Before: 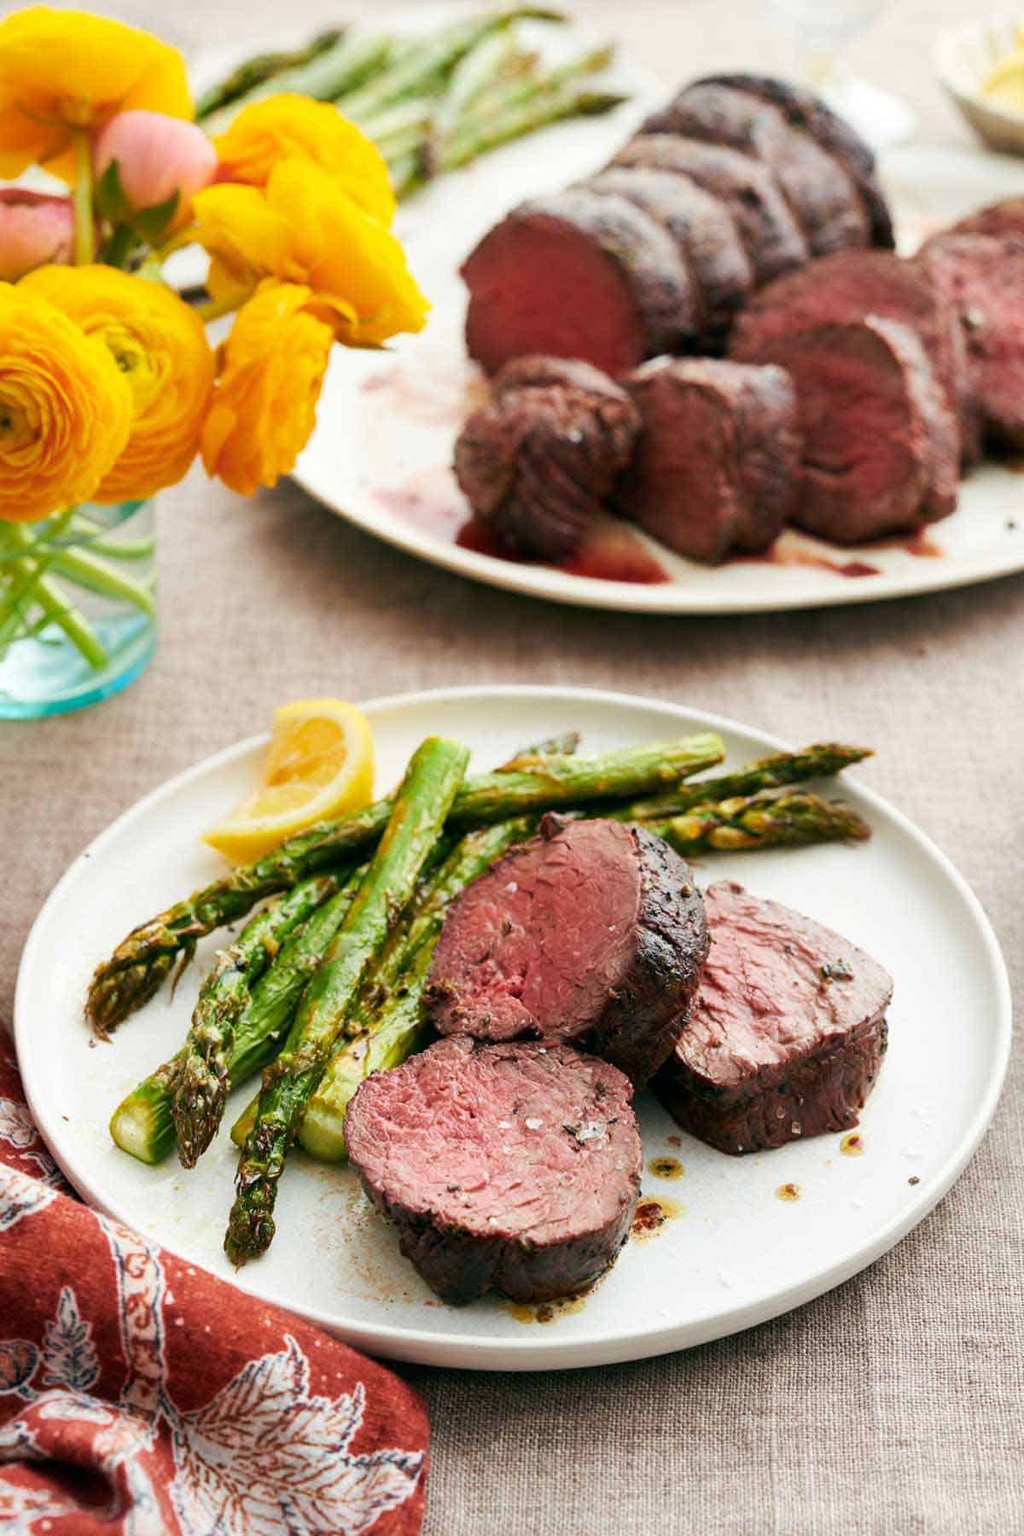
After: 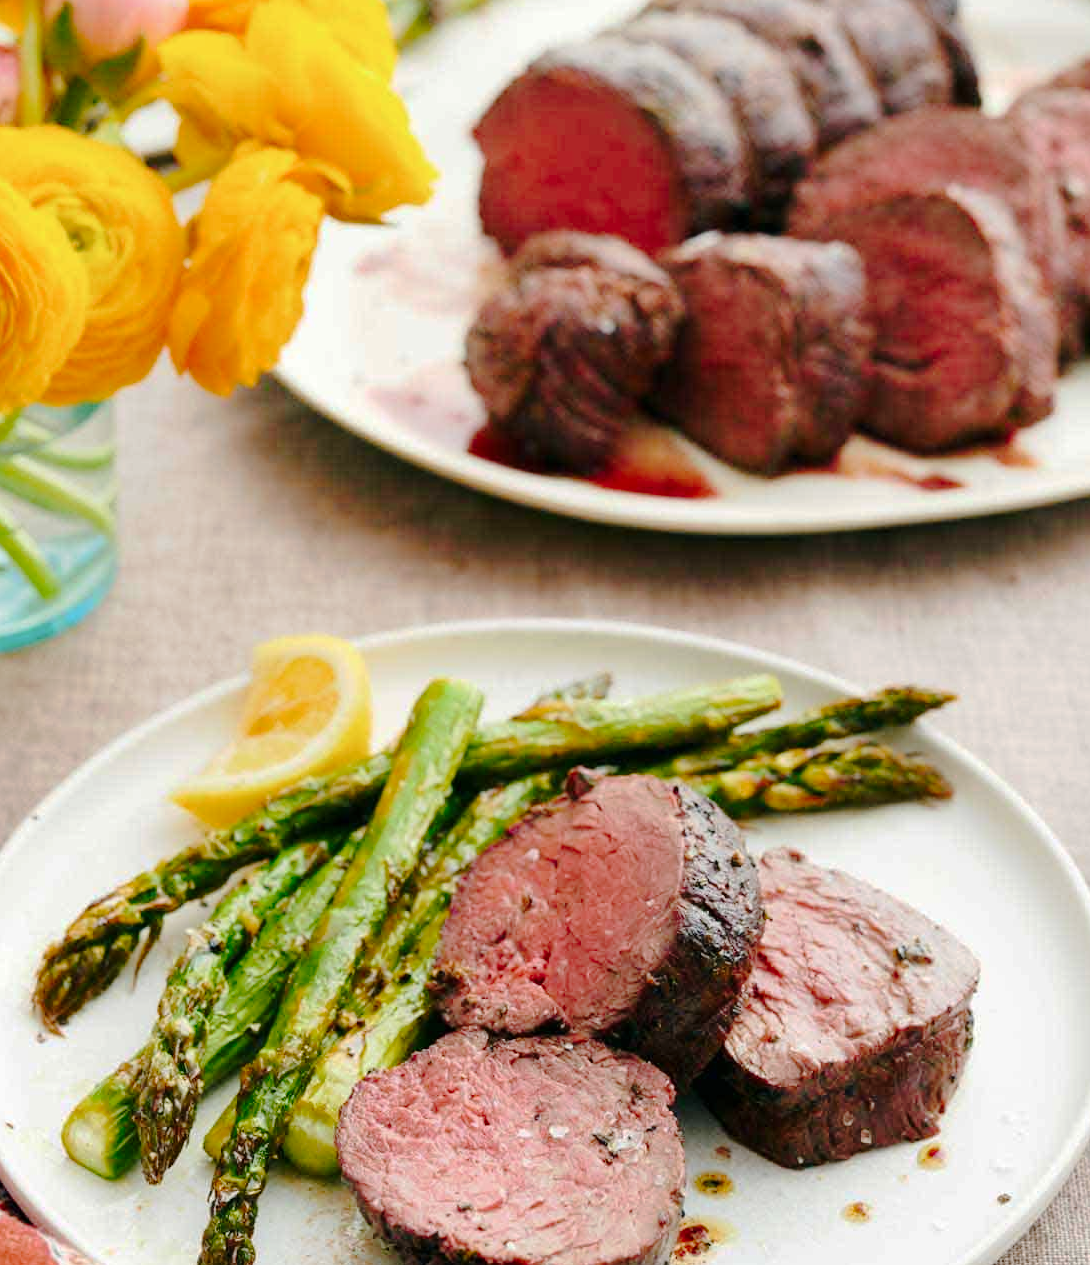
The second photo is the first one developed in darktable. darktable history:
color contrast: green-magenta contrast 1.1, blue-yellow contrast 1.1, unbound 0
crop: left 5.596%, top 10.314%, right 3.534%, bottom 19.395%
tone curve: curves: ch0 [(0, 0) (0.003, 0.004) (0.011, 0.01) (0.025, 0.025) (0.044, 0.042) (0.069, 0.064) (0.1, 0.093) (0.136, 0.13) (0.177, 0.182) (0.224, 0.241) (0.277, 0.322) (0.335, 0.409) (0.399, 0.482) (0.468, 0.551) (0.543, 0.606) (0.623, 0.672) (0.709, 0.73) (0.801, 0.81) (0.898, 0.885) (1, 1)], preserve colors none
